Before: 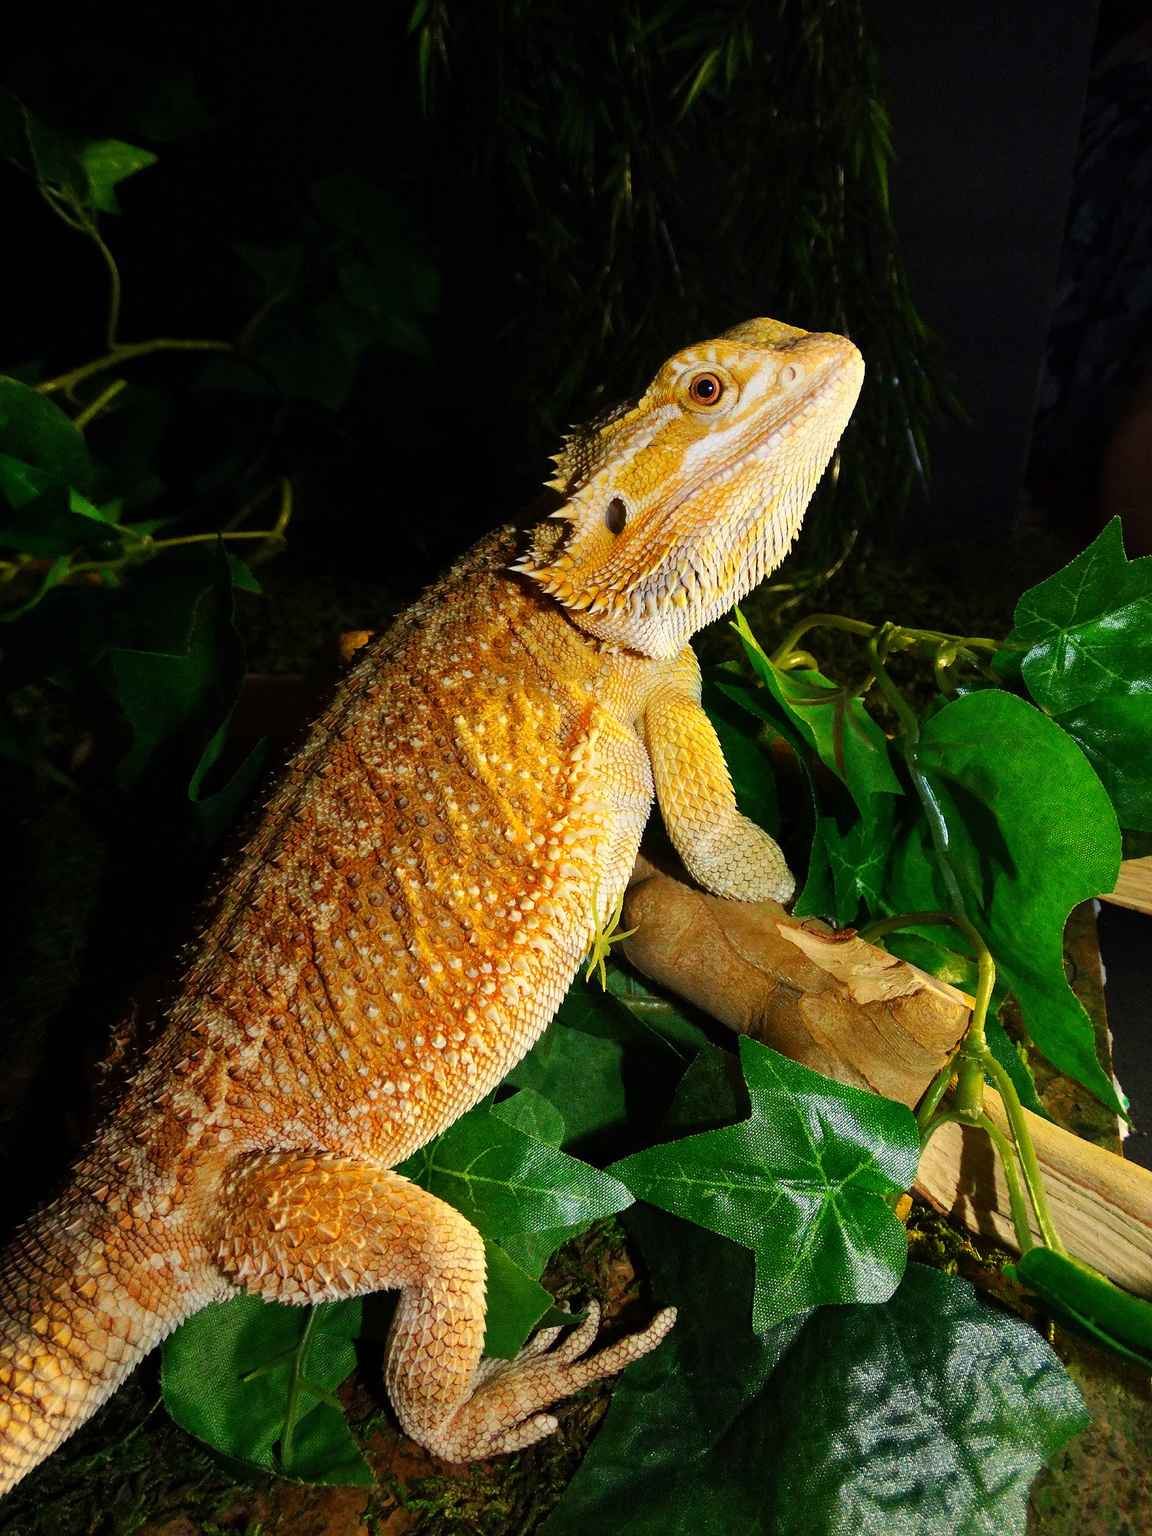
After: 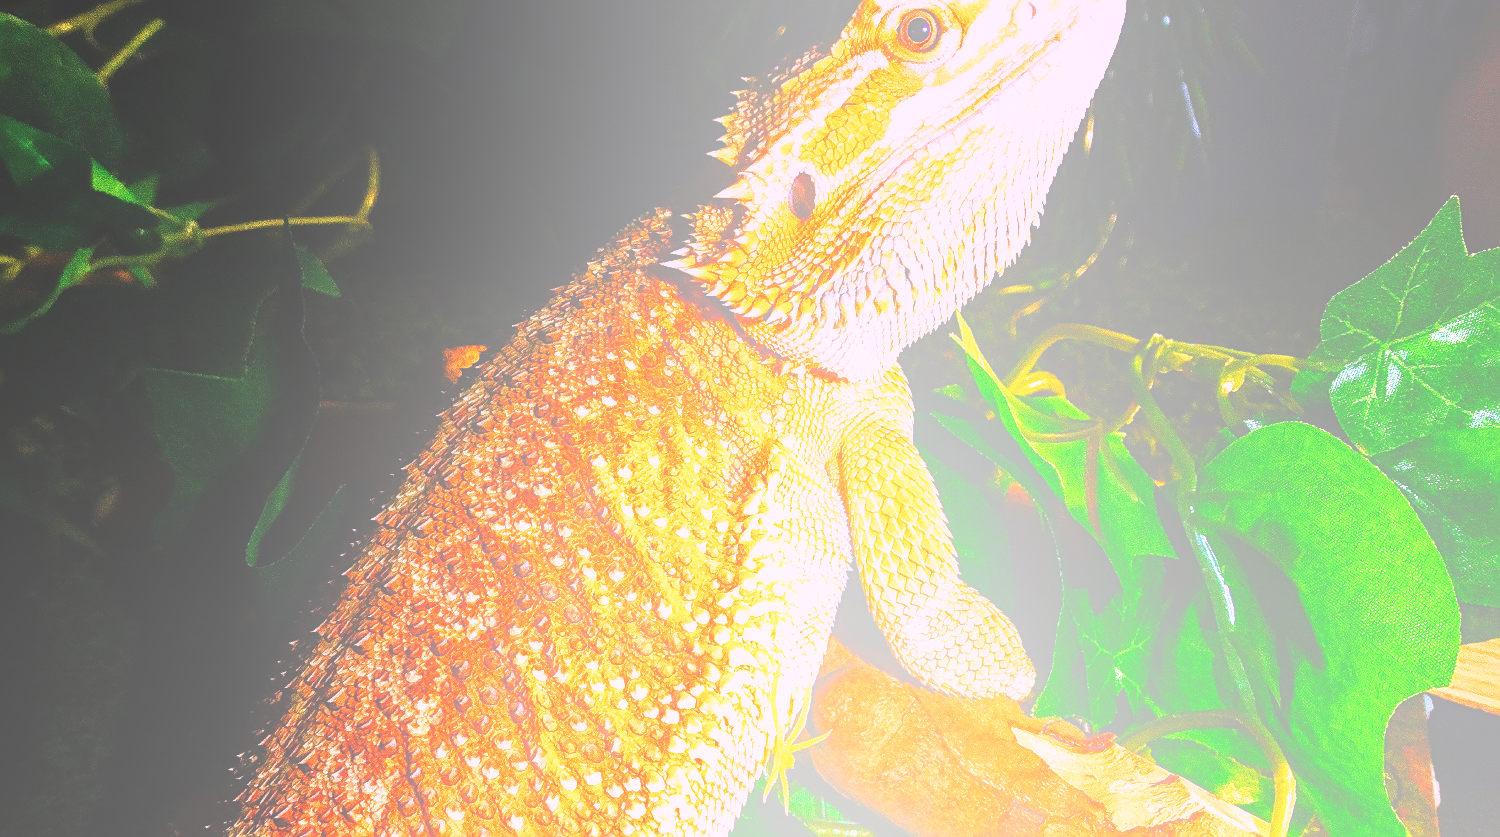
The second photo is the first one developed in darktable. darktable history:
sharpen: on, module defaults
color correction: highlights a* 15.46, highlights b* -20.56
local contrast: on, module defaults
base curve: curves: ch0 [(0, 0) (0.026, 0.03) (0.109, 0.232) (0.351, 0.748) (0.669, 0.968) (1, 1)], preserve colors none
crop and rotate: top 23.84%, bottom 34.294%
tone equalizer: -8 EV -0.417 EV, -7 EV -0.389 EV, -6 EV -0.333 EV, -5 EV -0.222 EV, -3 EV 0.222 EV, -2 EV 0.333 EV, -1 EV 0.389 EV, +0 EV 0.417 EV, edges refinement/feathering 500, mask exposure compensation -1.57 EV, preserve details no
bloom: size 85%, threshold 5%, strength 85%
